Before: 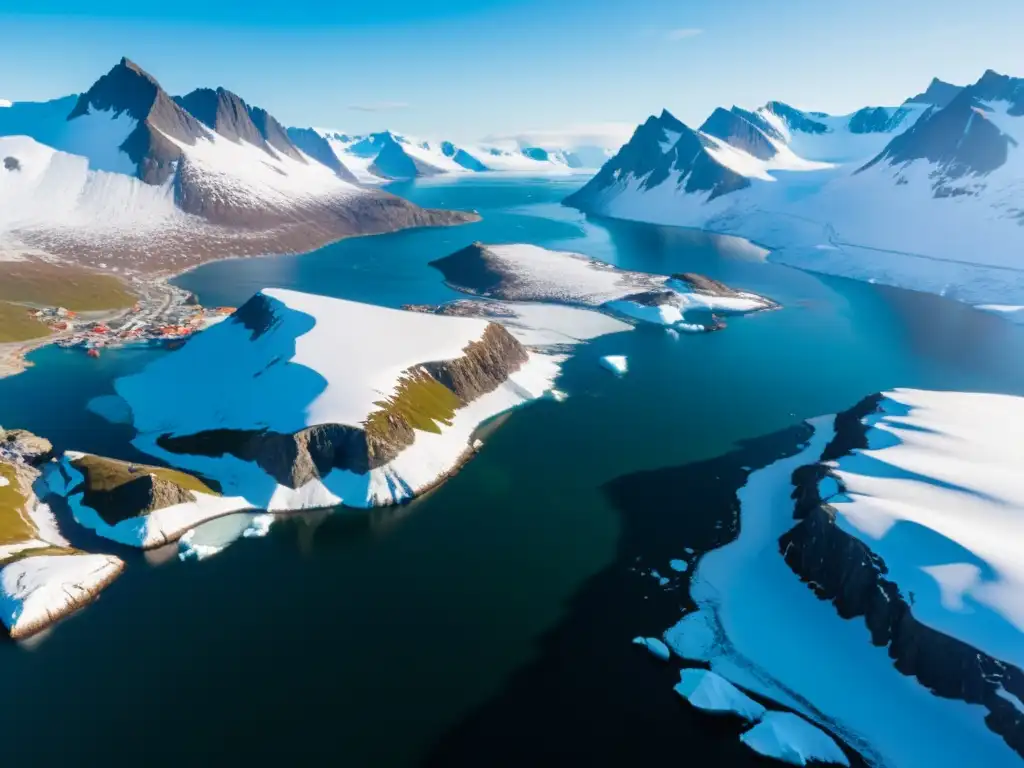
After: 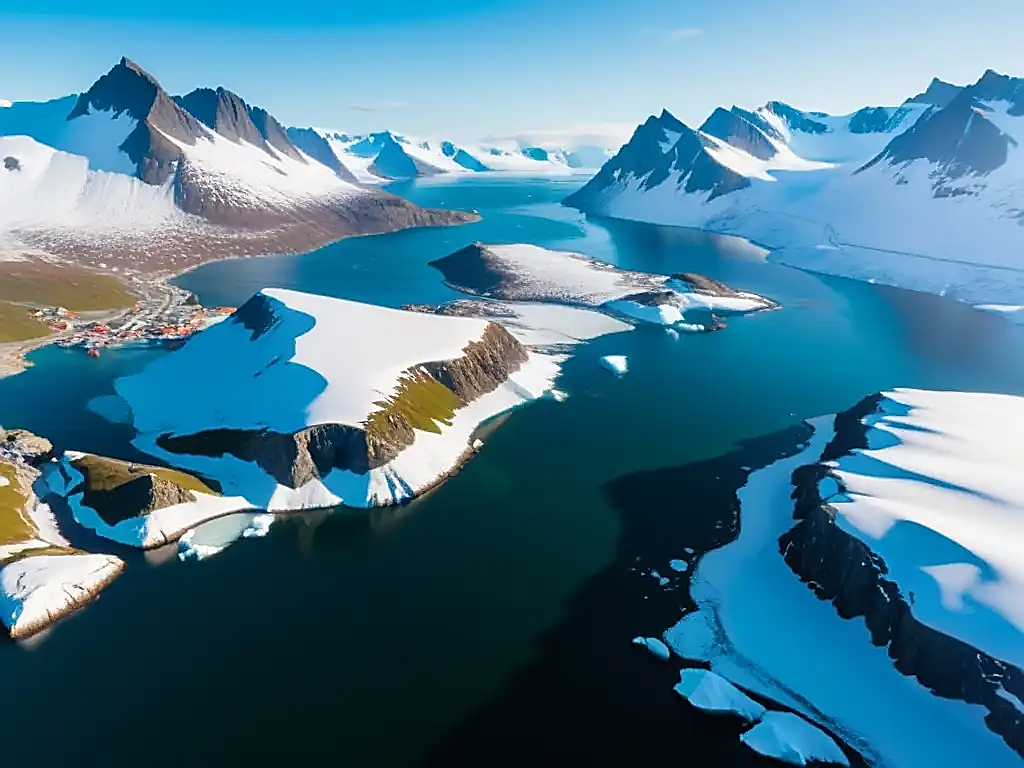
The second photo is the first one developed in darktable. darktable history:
sharpen: radius 1.387, amount 1.26, threshold 0.832
